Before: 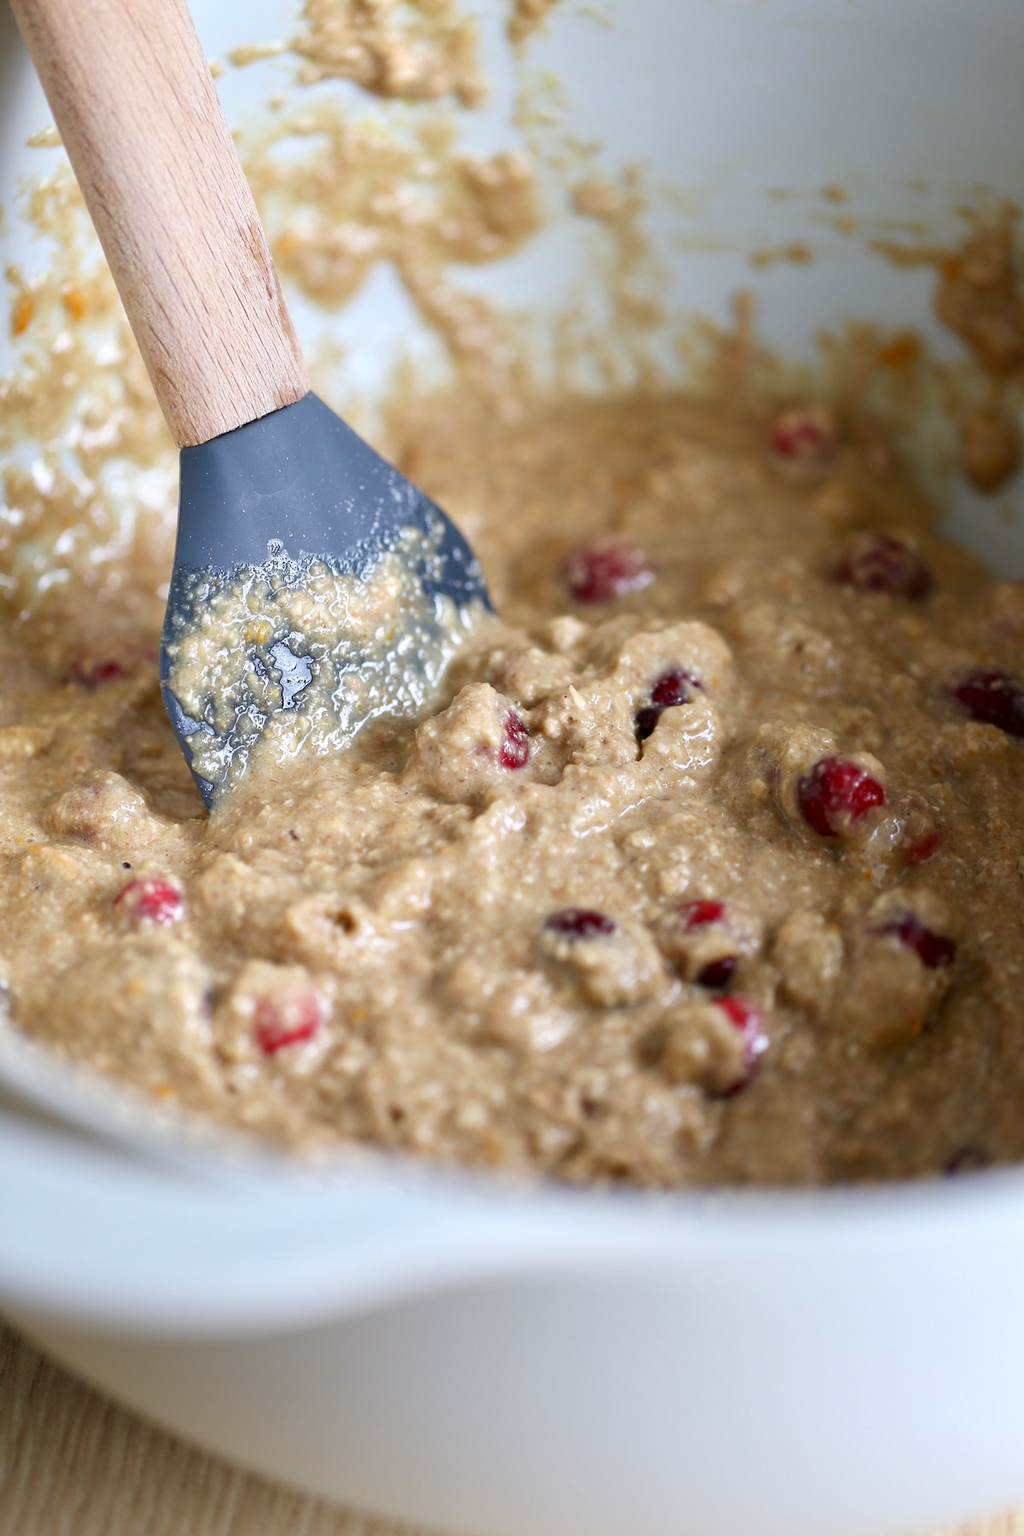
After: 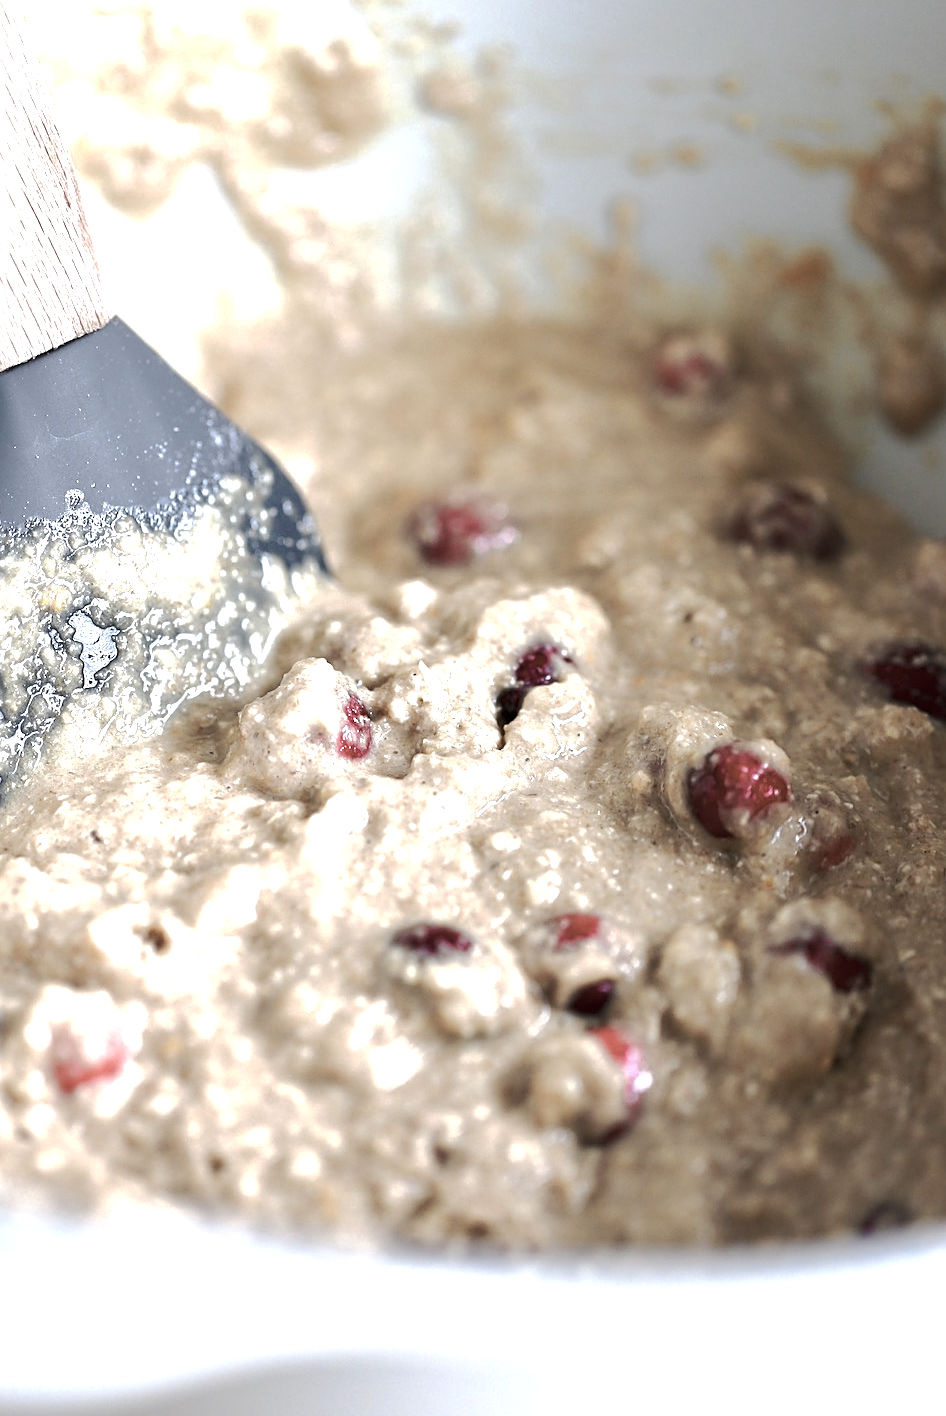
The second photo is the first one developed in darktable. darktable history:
tone equalizer: on, module defaults
crop and rotate: left 20.74%, top 7.912%, right 0.375%, bottom 13.378%
sharpen: on, module defaults
shadows and highlights: shadows 4.1, highlights -17.6, soften with gaussian
exposure: exposure 0.785 EV, compensate highlight preservation false
tone curve: curves: ch0 [(0, 0) (0.003, 0.01) (0.011, 0.014) (0.025, 0.029) (0.044, 0.051) (0.069, 0.072) (0.1, 0.097) (0.136, 0.123) (0.177, 0.16) (0.224, 0.2) (0.277, 0.248) (0.335, 0.305) (0.399, 0.37) (0.468, 0.454) (0.543, 0.534) (0.623, 0.609) (0.709, 0.681) (0.801, 0.752) (0.898, 0.841) (1, 1)], preserve colors none
color zones: curves: ch0 [(0, 0.6) (0.129, 0.585) (0.193, 0.596) (0.429, 0.5) (0.571, 0.5) (0.714, 0.5) (0.857, 0.5) (1, 0.6)]; ch1 [(0, 0.453) (0.112, 0.245) (0.213, 0.252) (0.429, 0.233) (0.571, 0.231) (0.683, 0.242) (0.857, 0.296) (1, 0.453)]
